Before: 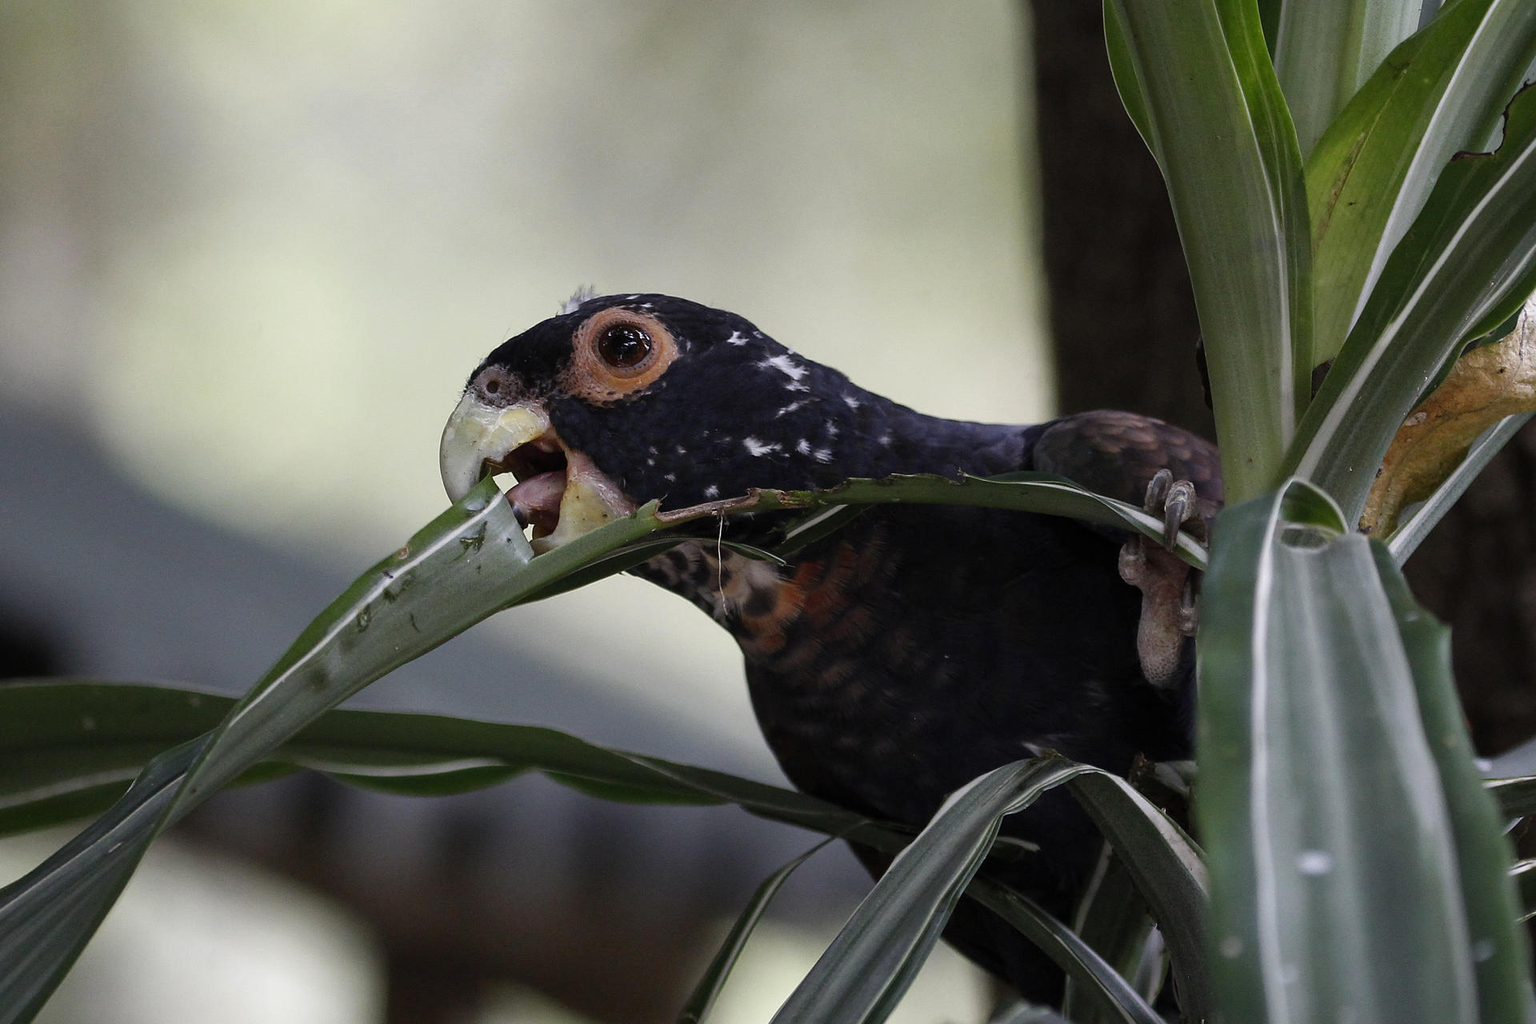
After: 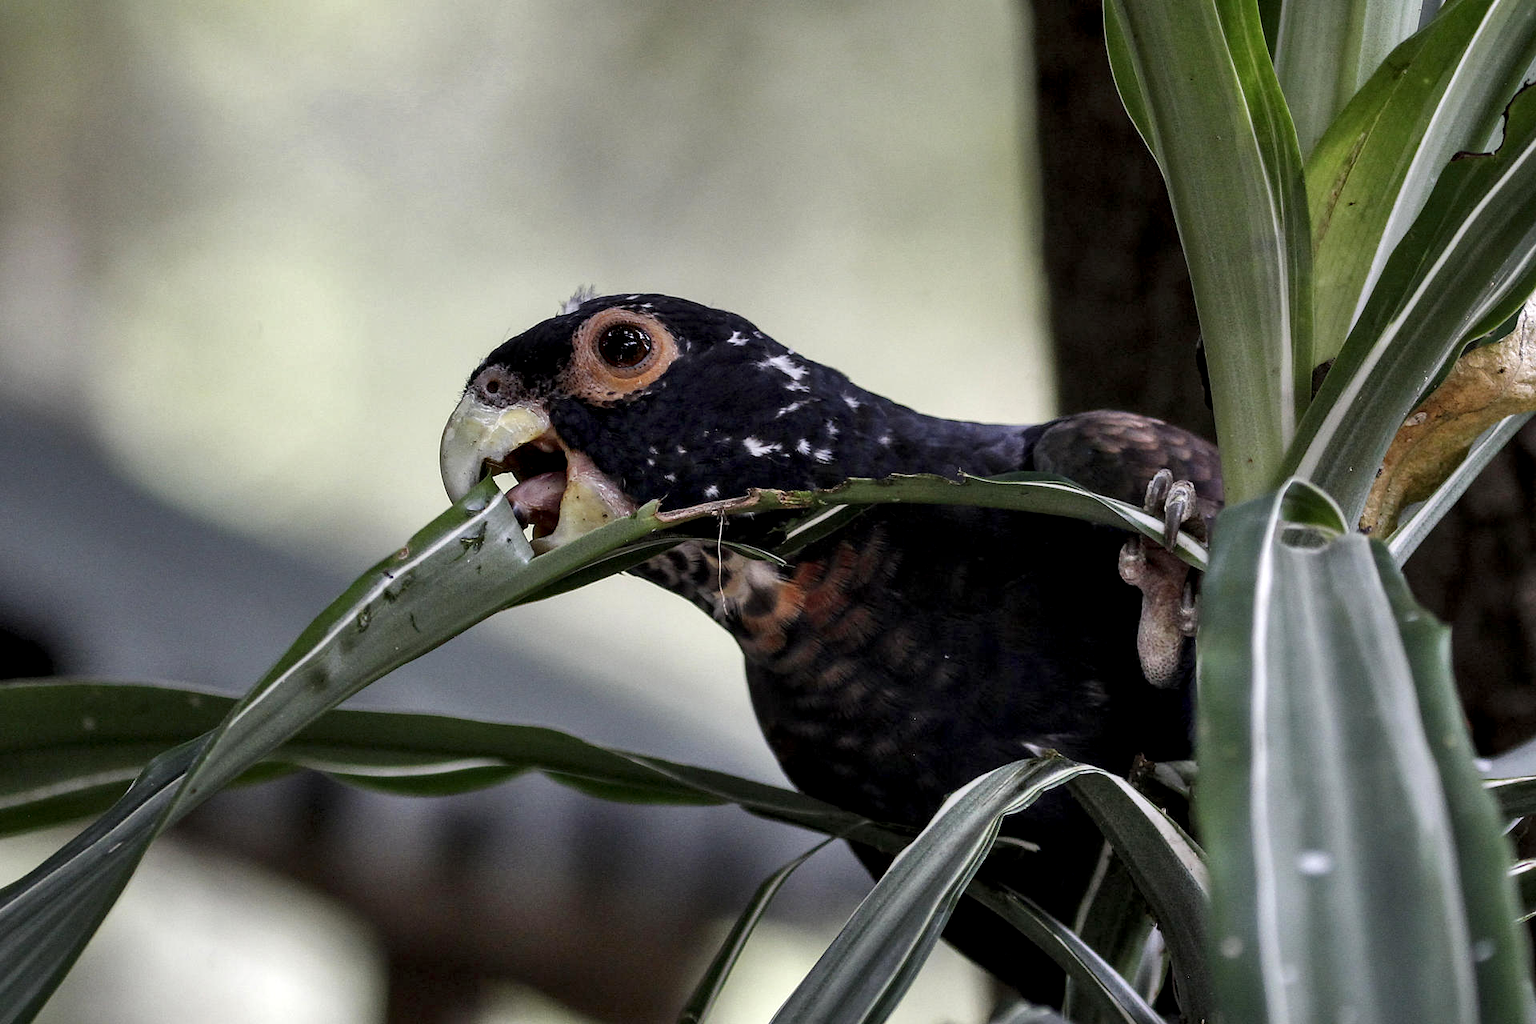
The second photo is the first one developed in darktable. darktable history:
exposure: exposure -0.002 EV, compensate highlight preservation false
local contrast: detail 135%, midtone range 0.744
shadows and highlights: low approximation 0.01, soften with gaussian
